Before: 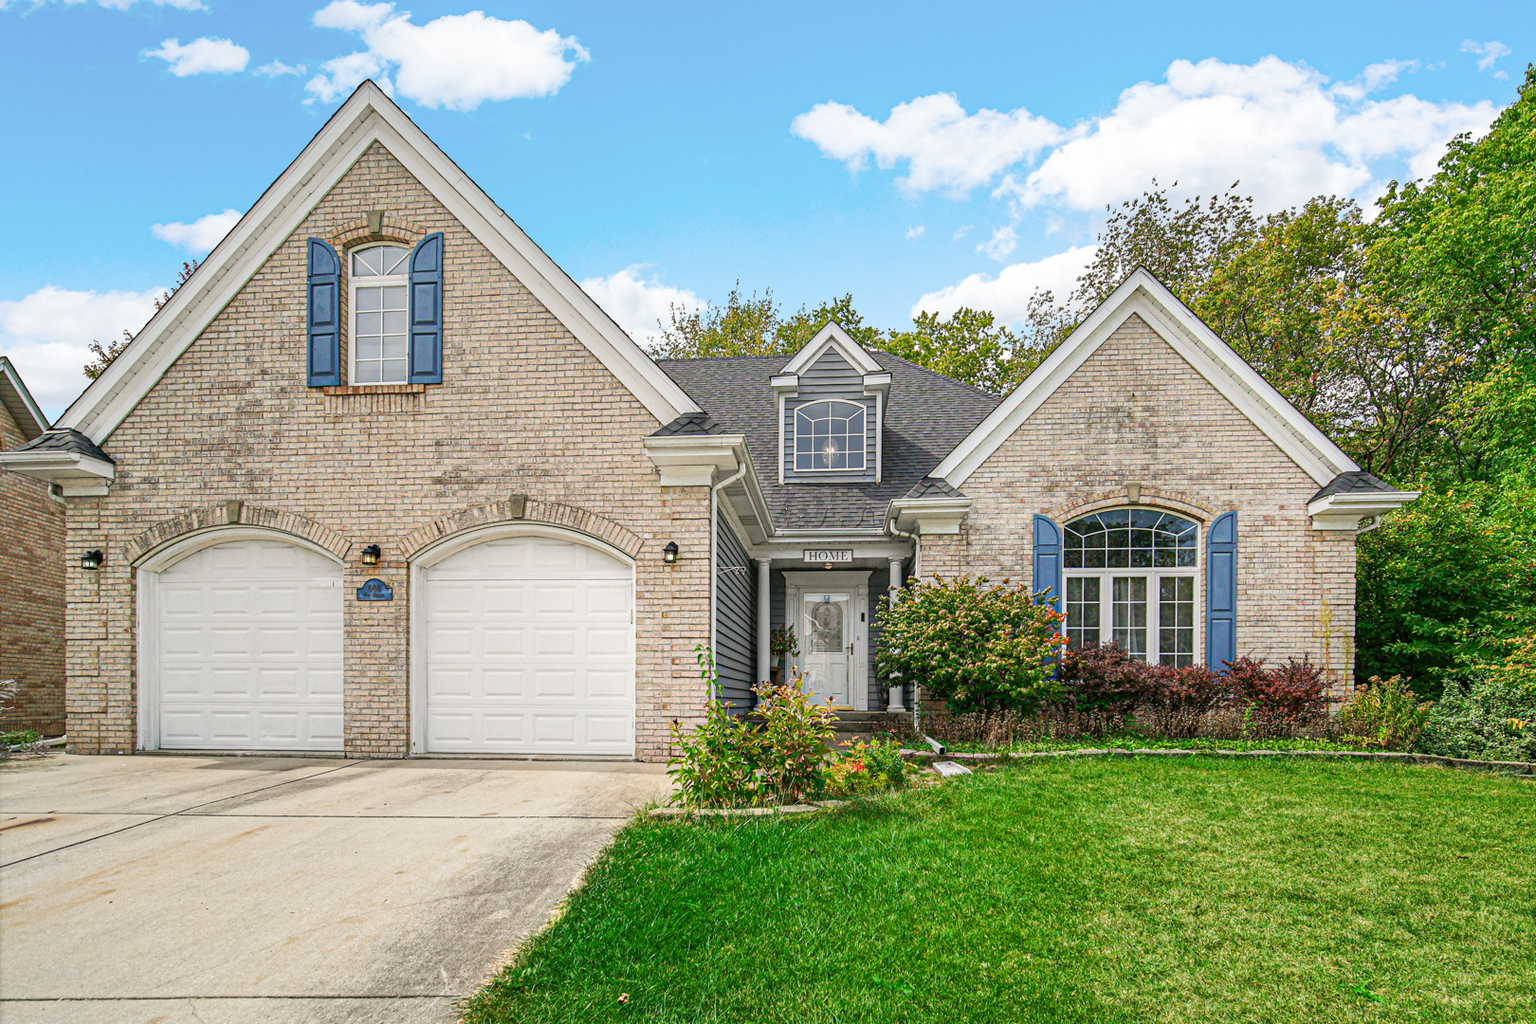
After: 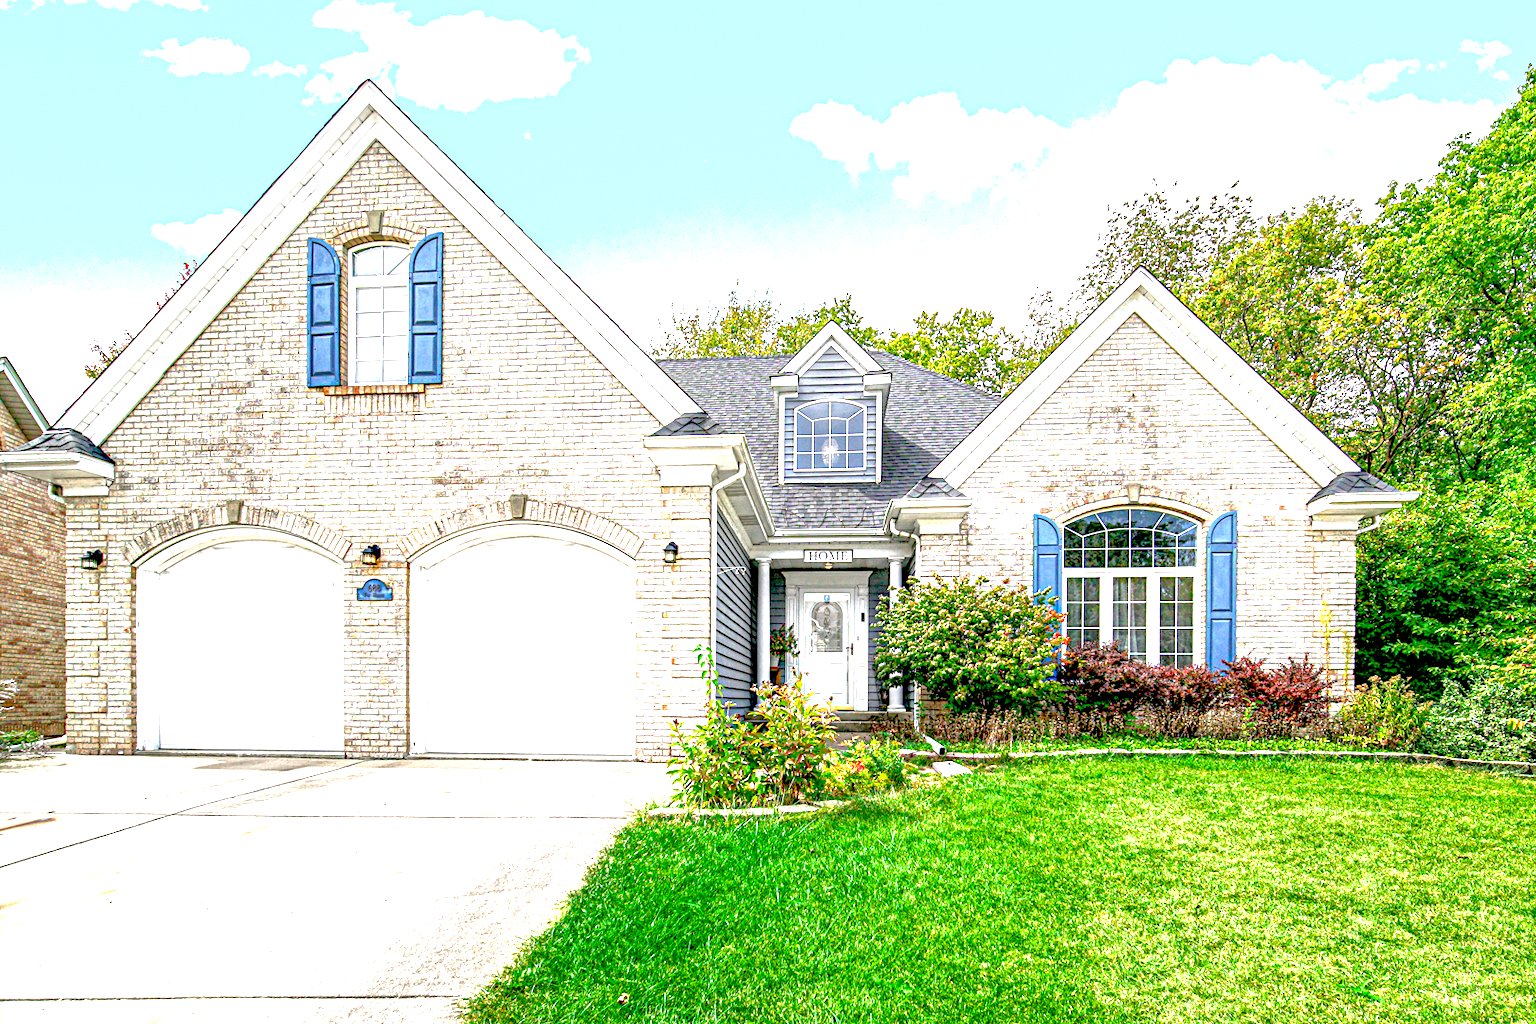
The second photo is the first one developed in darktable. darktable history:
white balance: red 0.984, blue 1.059
exposure: black level correction 0.016, exposure 1.774 EV, compensate highlight preservation false
tone equalizer: -8 EV 0.25 EV, -7 EV 0.417 EV, -6 EV 0.417 EV, -5 EV 0.25 EV, -3 EV -0.25 EV, -2 EV -0.417 EV, -1 EV -0.417 EV, +0 EV -0.25 EV, edges refinement/feathering 500, mask exposure compensation -1.57 EV, preserve details guided filter
local contrast: on, module defaults
